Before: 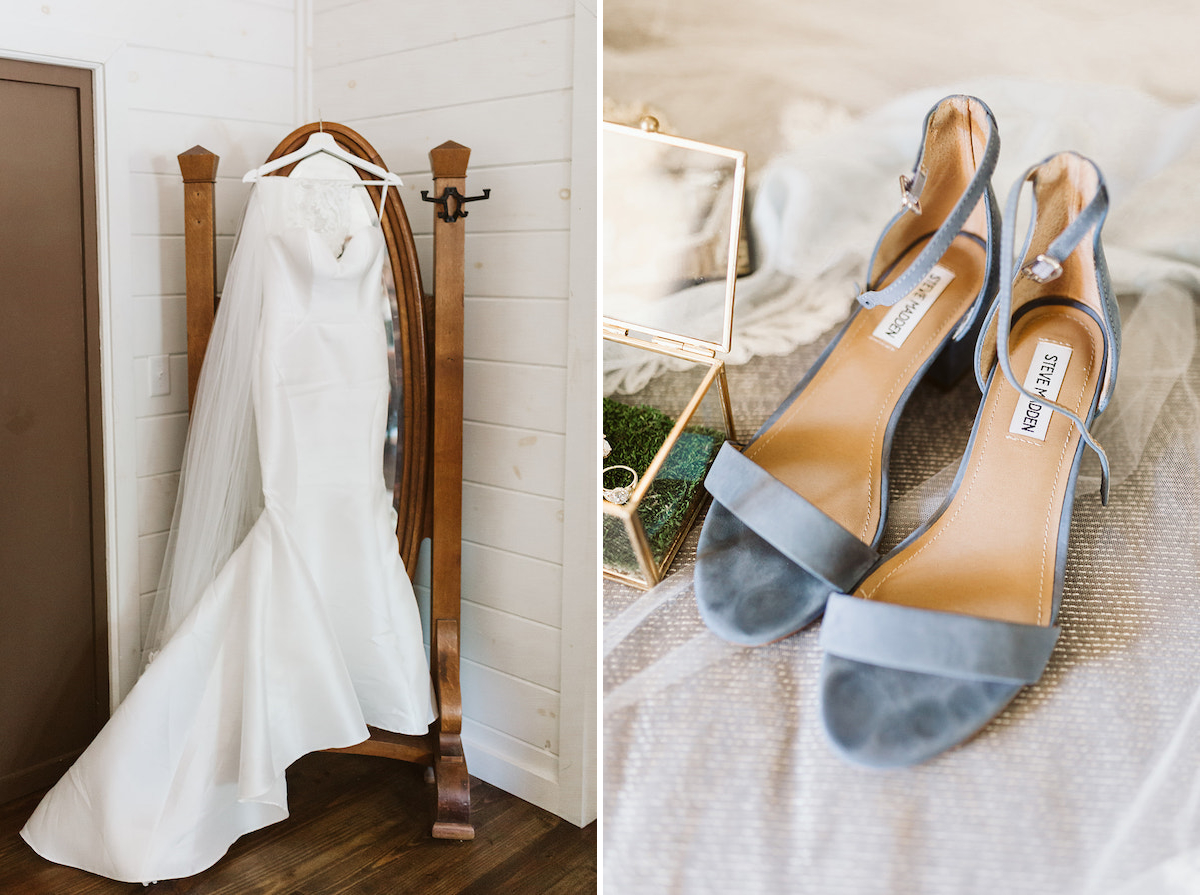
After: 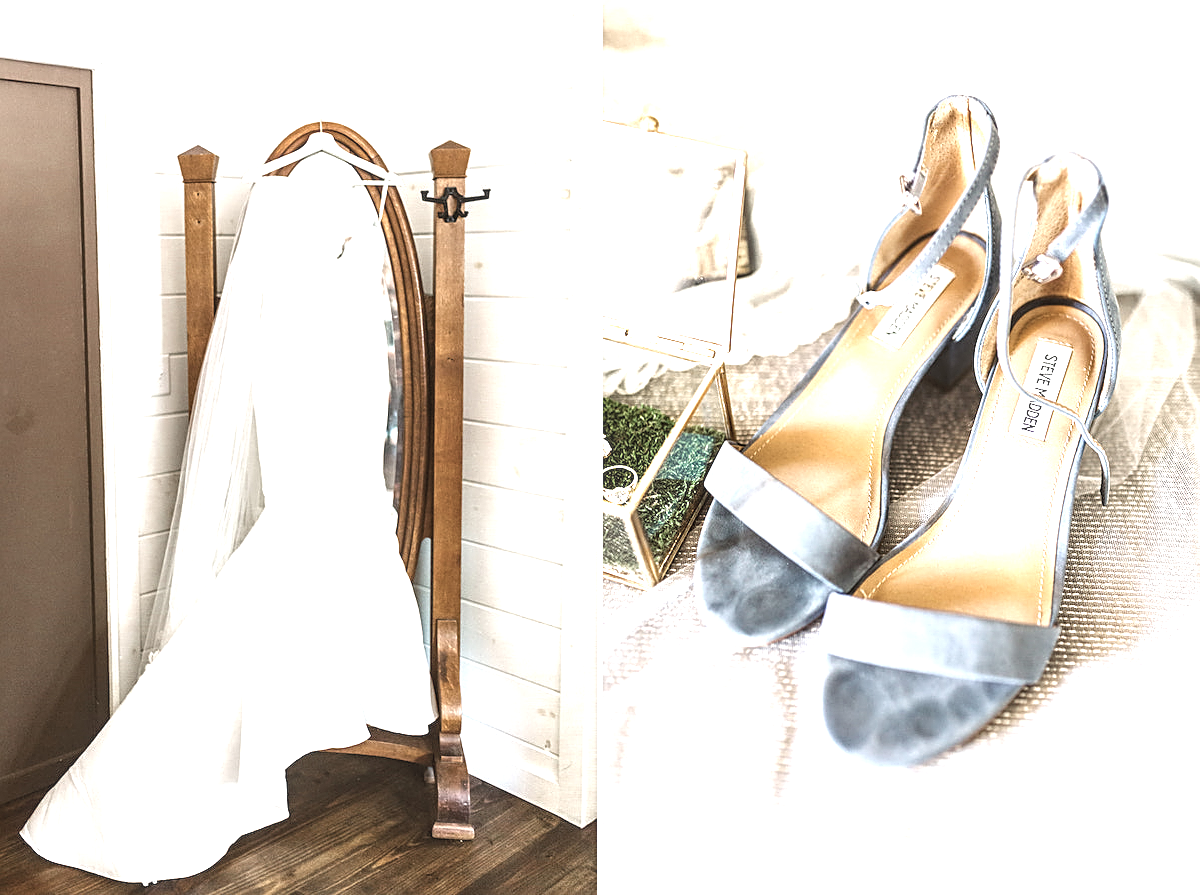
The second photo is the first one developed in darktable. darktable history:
sharpen: on, module defaults
exposure: exposure 0.733 EV, compensate highlight preservation false
color correction: highlights b* 0.028, saturation 0.602
color balance rgb: perceptual saturation grading › global saturation 12.938%, perceptual brilliance grading › global brilliance 12.71%
local contrast: on, module defaults
